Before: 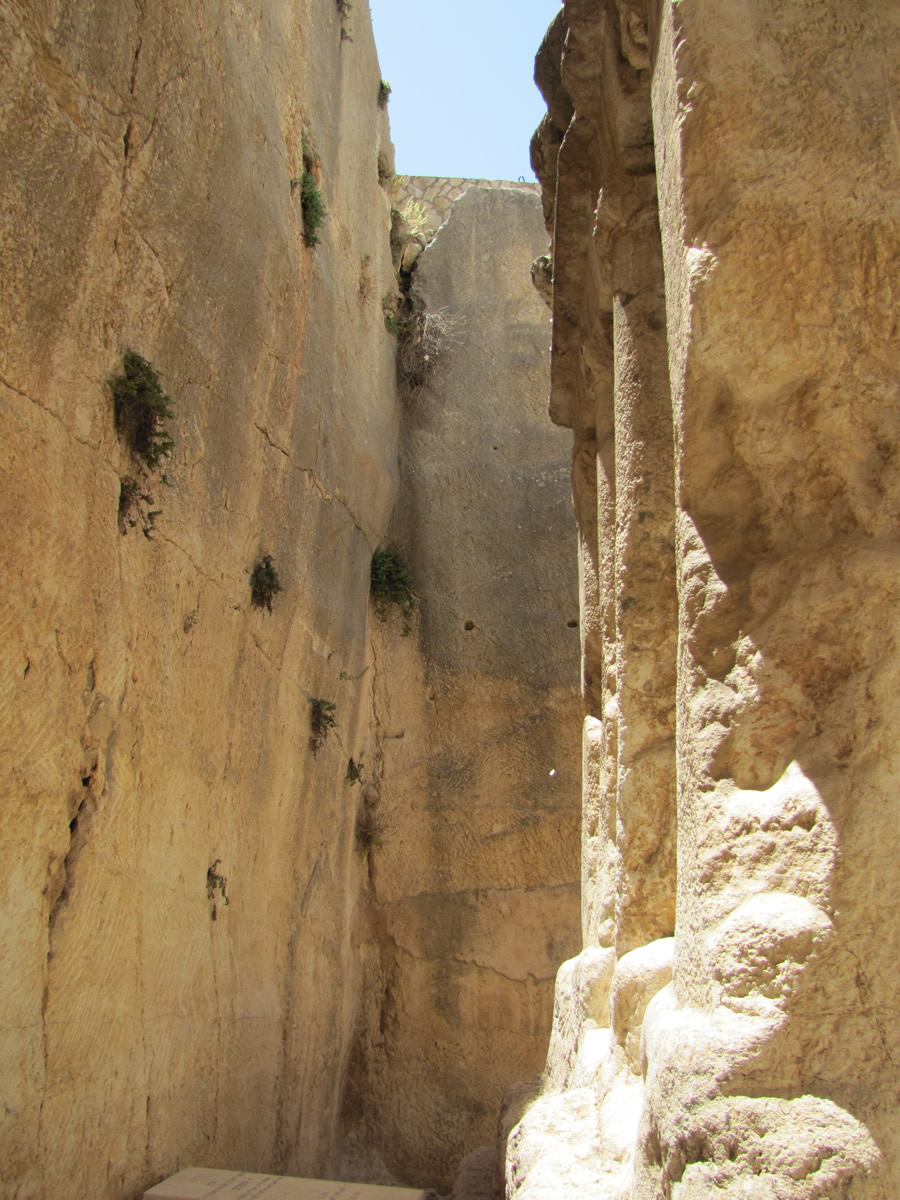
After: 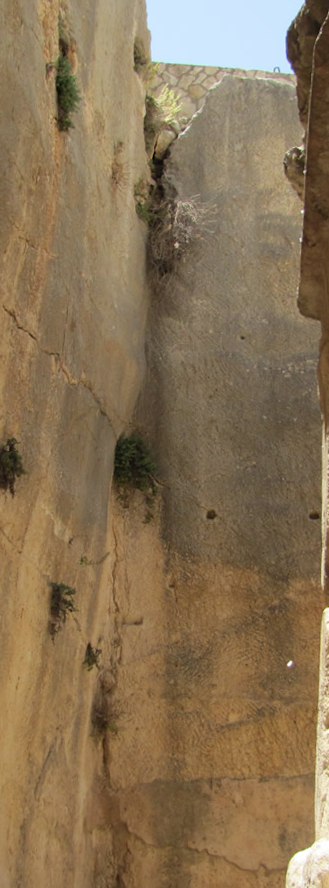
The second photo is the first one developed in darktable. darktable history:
crop and rotate: left 29.476%, top 10.214%, right 35.32%, bottom 17.333%
rotate and perspective: rotation 1.72°, automatic cropping off
